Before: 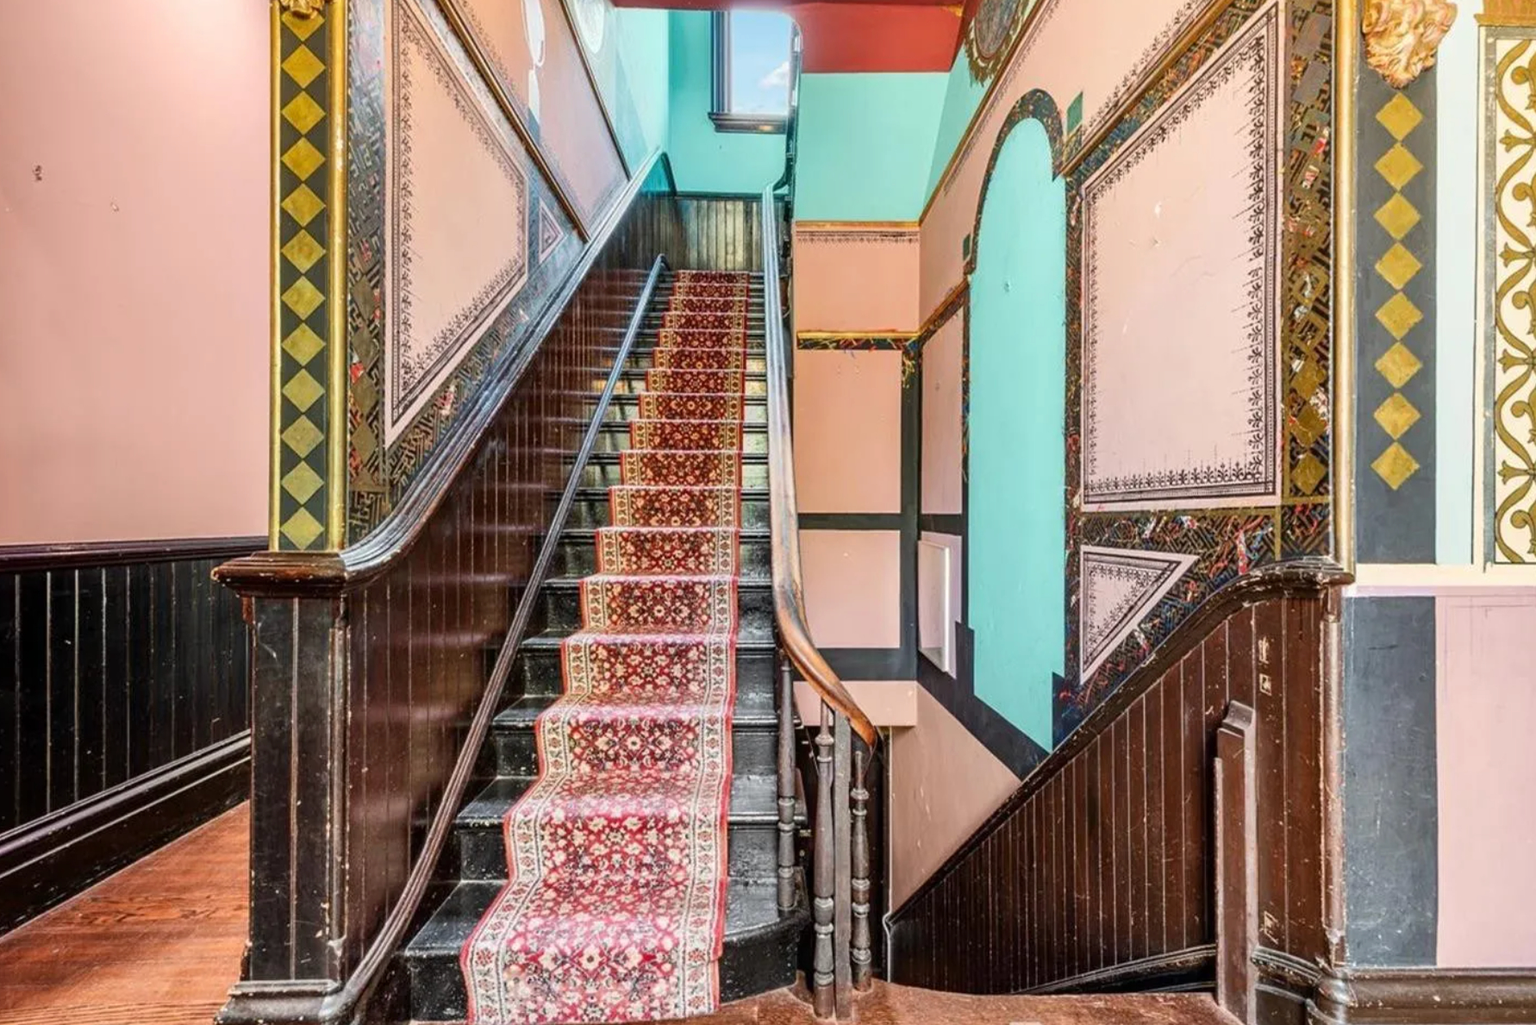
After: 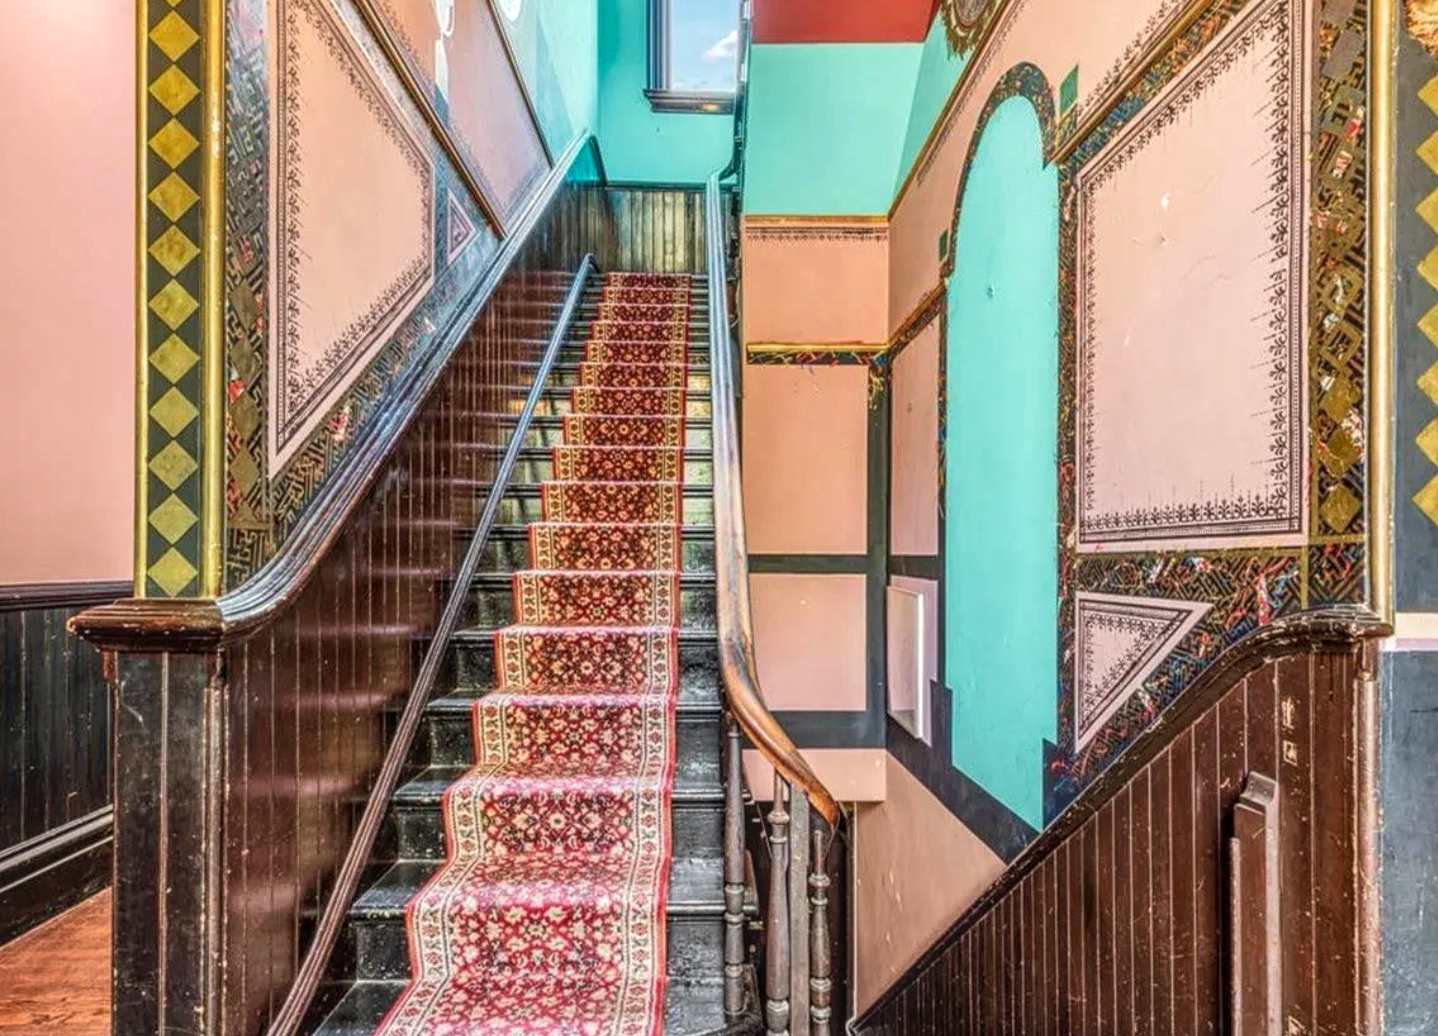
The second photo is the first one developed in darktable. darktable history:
local contrast: highlights 76%, shadows 55%, detail 176%, midtone range 0.212
crop: left 10.017%, top 3.519%, right 9.257%, bottom 9.294%
velvia: on, module defaults
